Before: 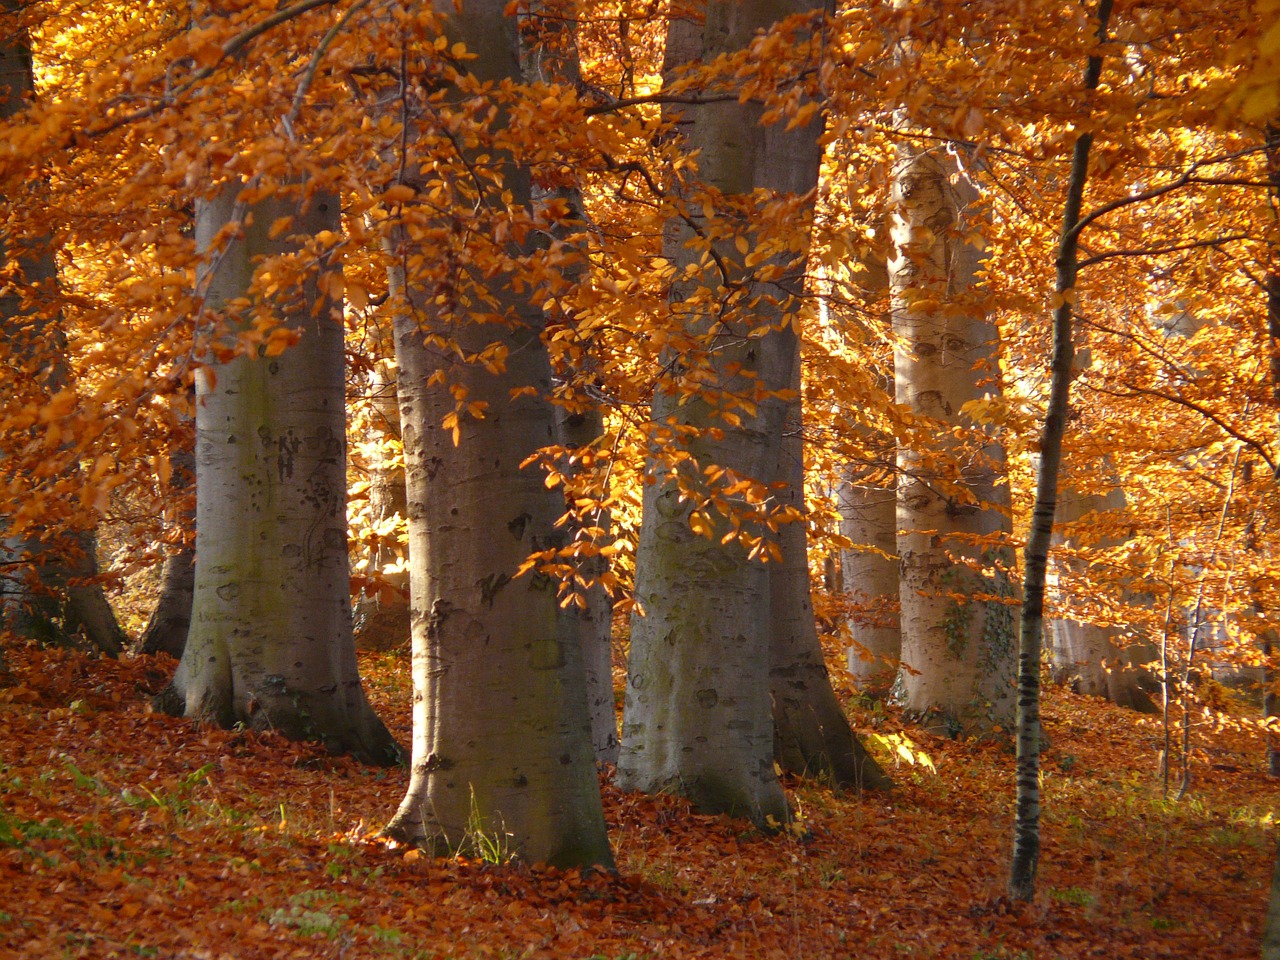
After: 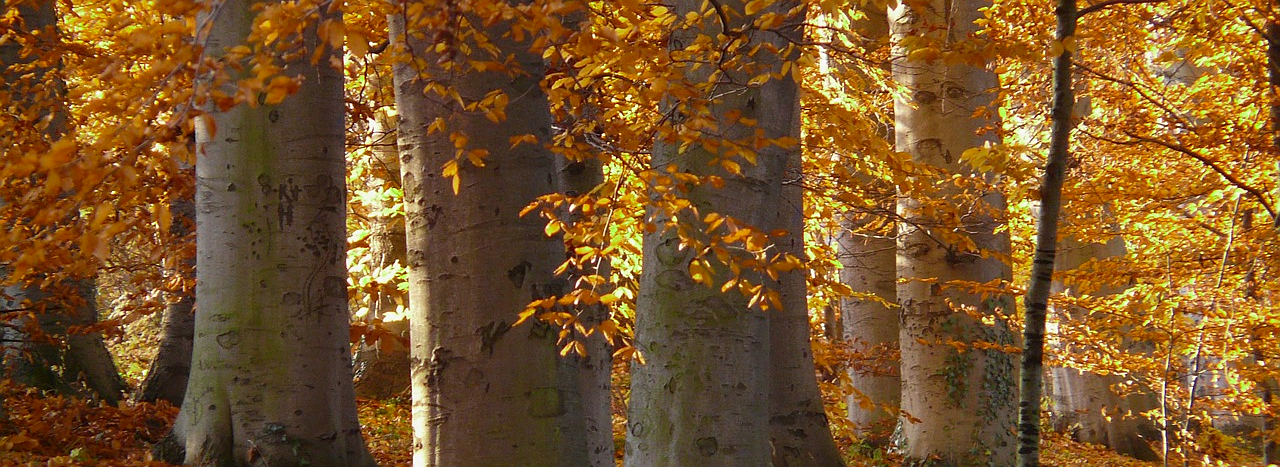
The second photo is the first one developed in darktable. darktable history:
sharpen: radius 0.984, amount 0.605
crop and rotate: top 26.32%, bottom 25.011%
color zones: curves: ch2 [(0, 0.5) (0.143, 0.517) (0.286, 0.571) (0.429, 0.522) (0.571, 0.5) (0.714, 0.5) (0.857, 0.5) (1, 0.5)]
shadows and highlights: shadows -20.6, white point adjustment -1.88, highlights -35.04
